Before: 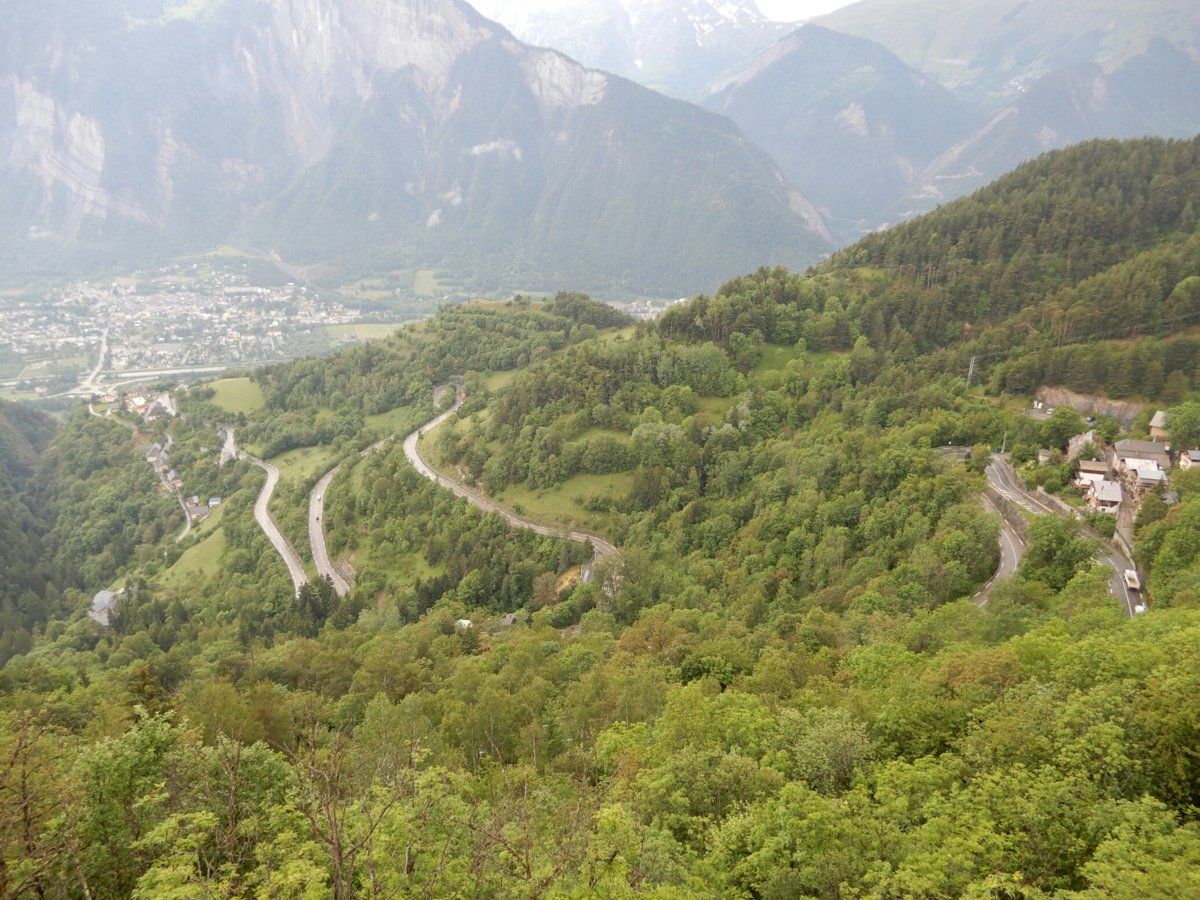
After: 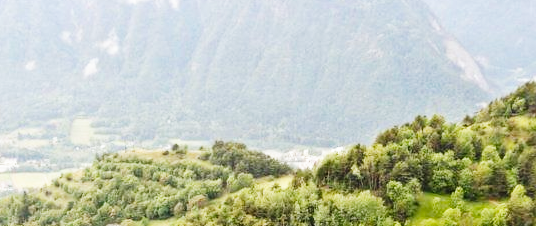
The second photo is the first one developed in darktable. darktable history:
color balance rgb: global vibrance 20%
base curve: curves: ch0 [(0, 0) (0.007, 0.004) (0.027, 0.03) (0.046, 0.07) (0.207, 0.54) (0.442, 0.872) (0.673, 0.972) (1, 1)], preserve colors none
haze removal: compatibility mode true, adaptive false
exposure: black level correction 0.011, exposure -0.478 EV, compensate highlight preservation false
crop: left 28.64%, top 16.832%, right 26.637%, bottom 58.055%
contrast equalizer: y [[0.511, 0.558, 0.631, 0.632, 0.559, 0.512], [0.5 ×6], [0.507, 0.559, 0.627, 0.644, 0.647, 0.647], [0 ×6], [0 ×6]]
